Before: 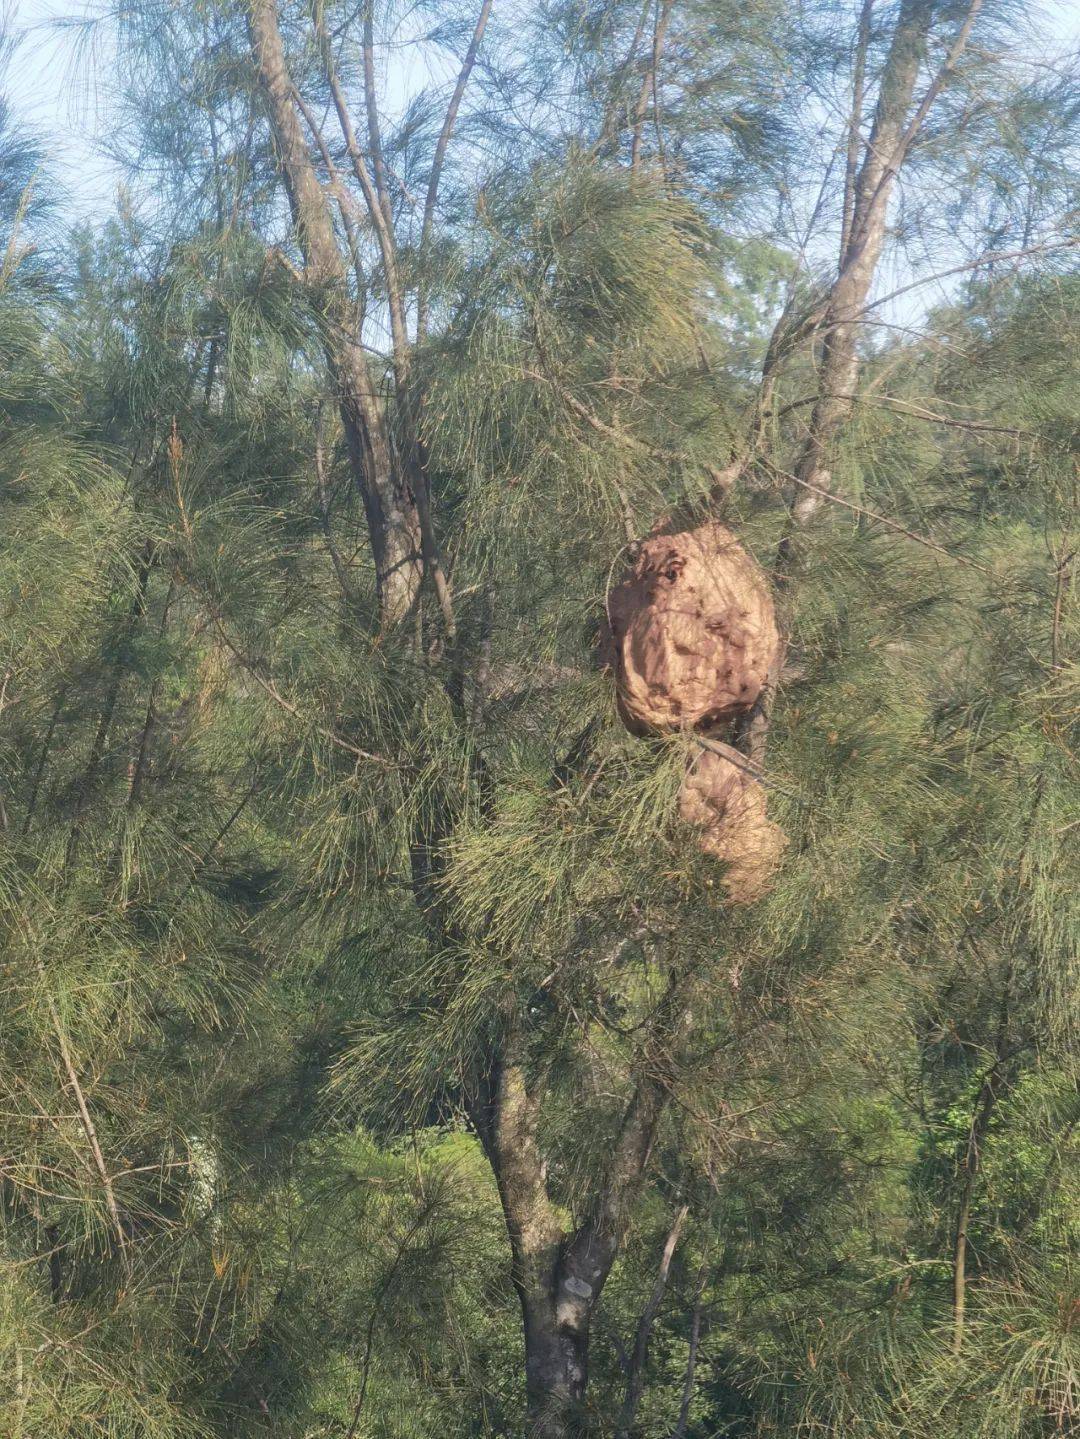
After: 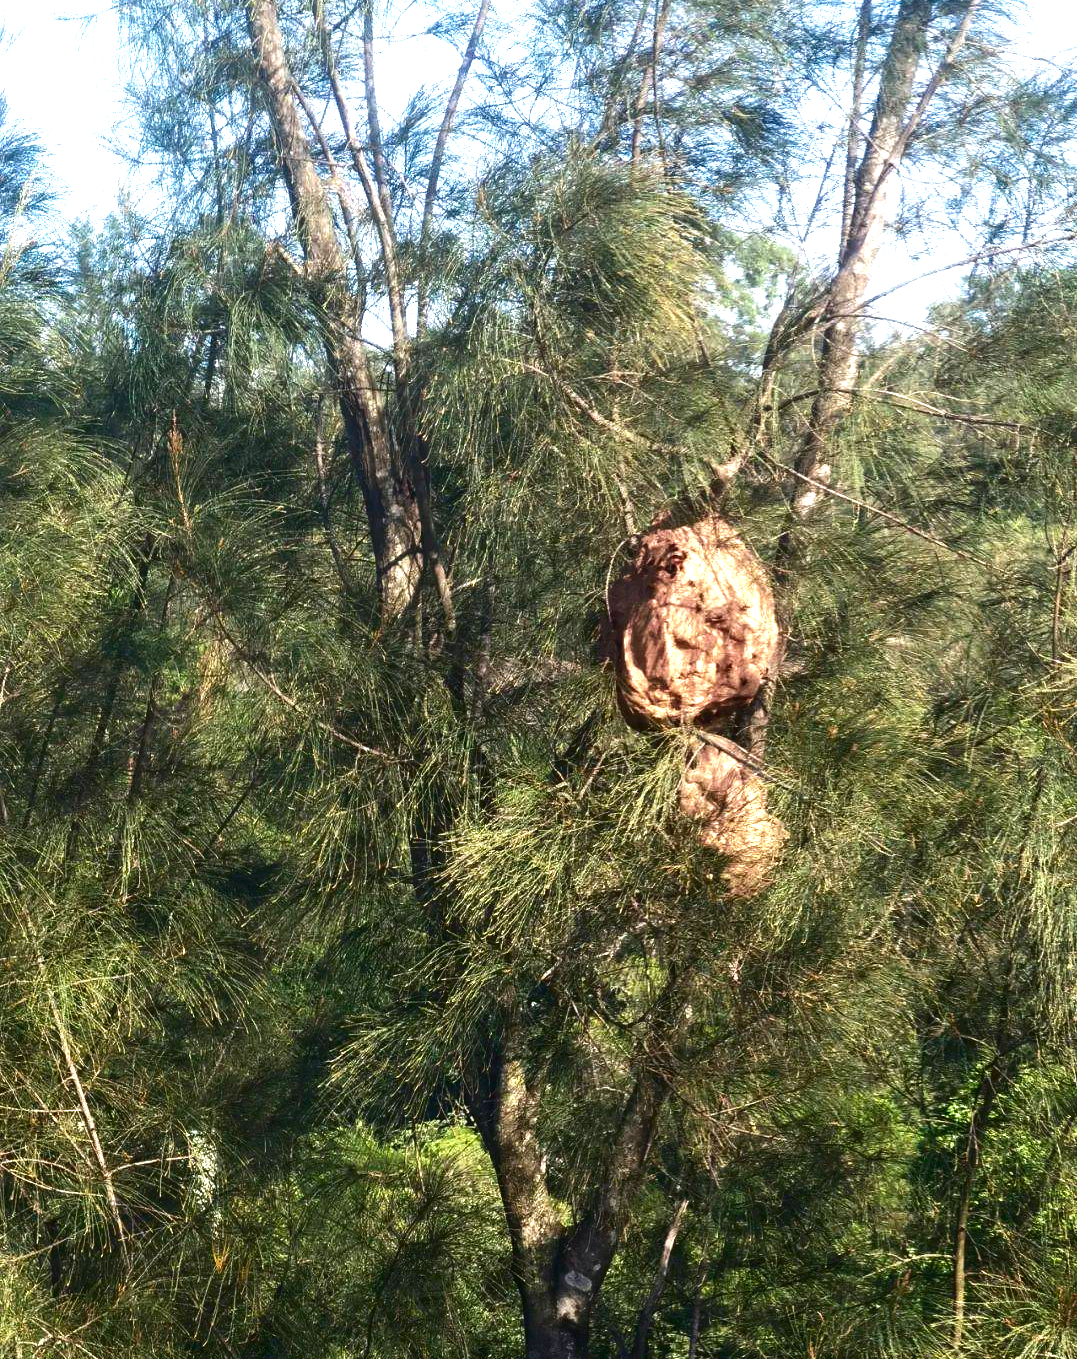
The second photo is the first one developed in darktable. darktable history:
contrast brightness saturation: contrast 0.093, brightness -0.576, saturation 0.165
crop: top 0.441%, right 0.257%, bottom 5.065%
exposure: black level correction 0, exposure 1 EV, compensate highlight preservation false
